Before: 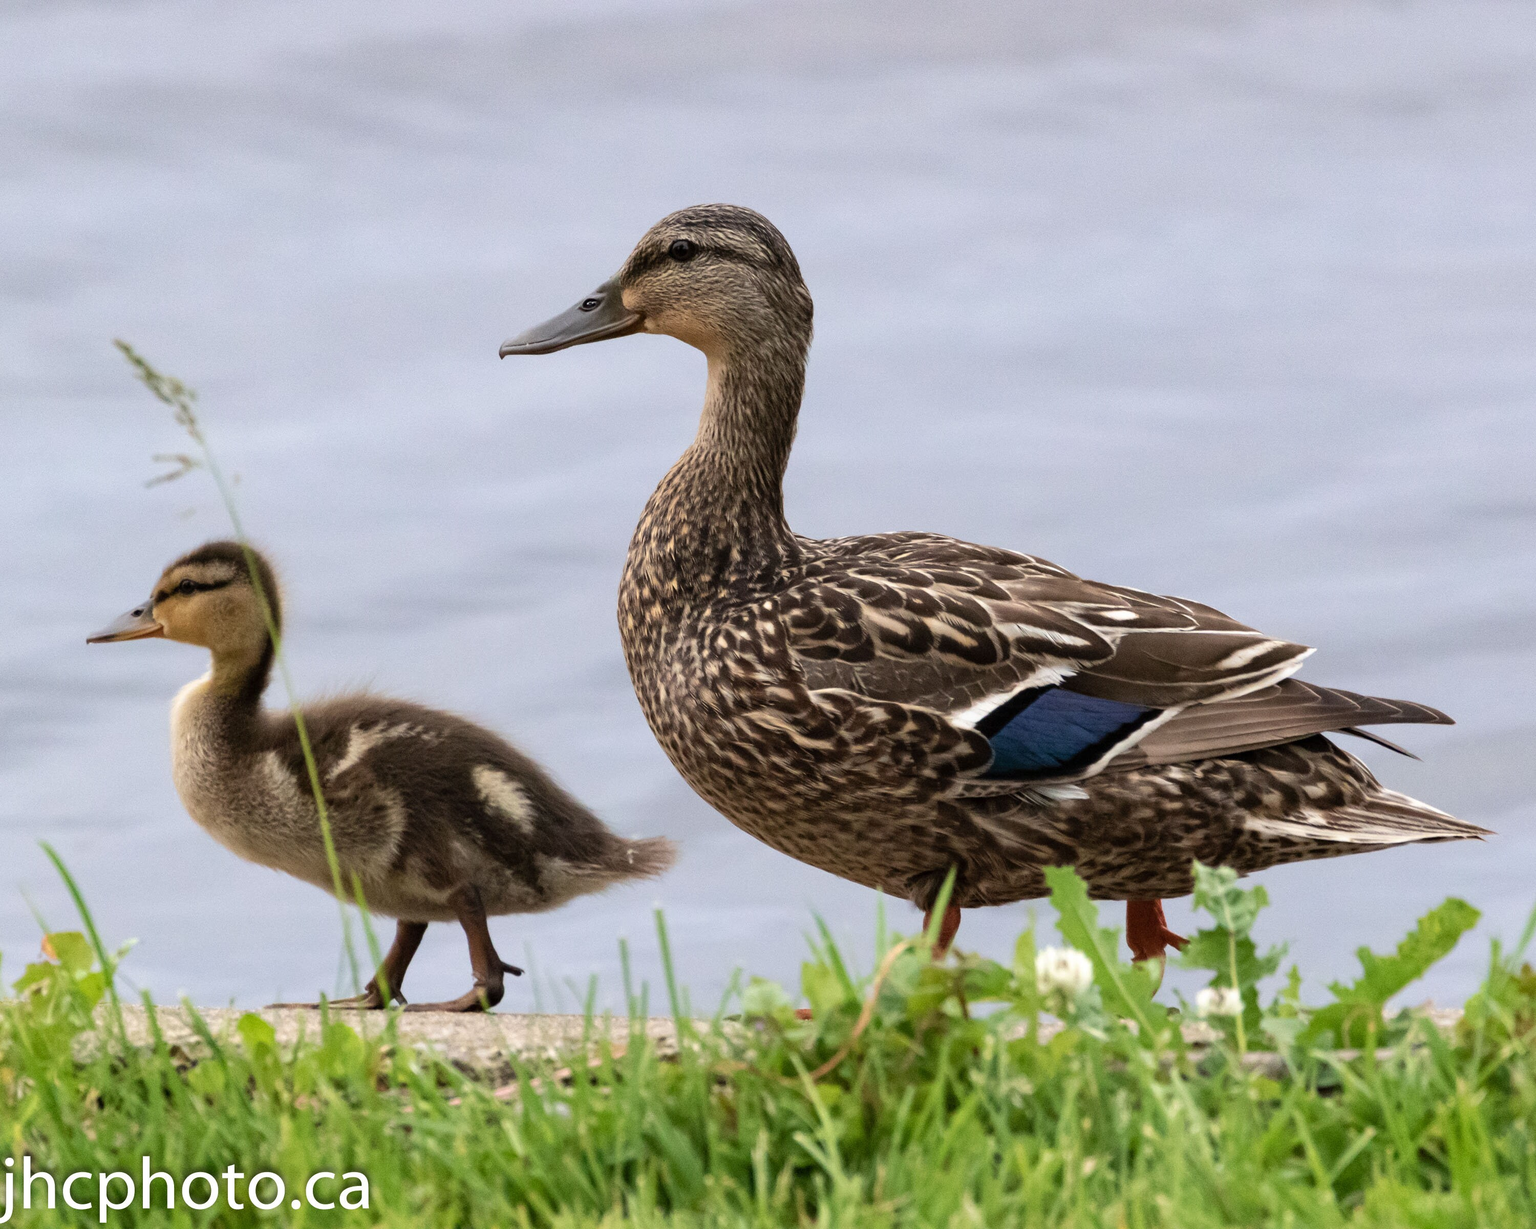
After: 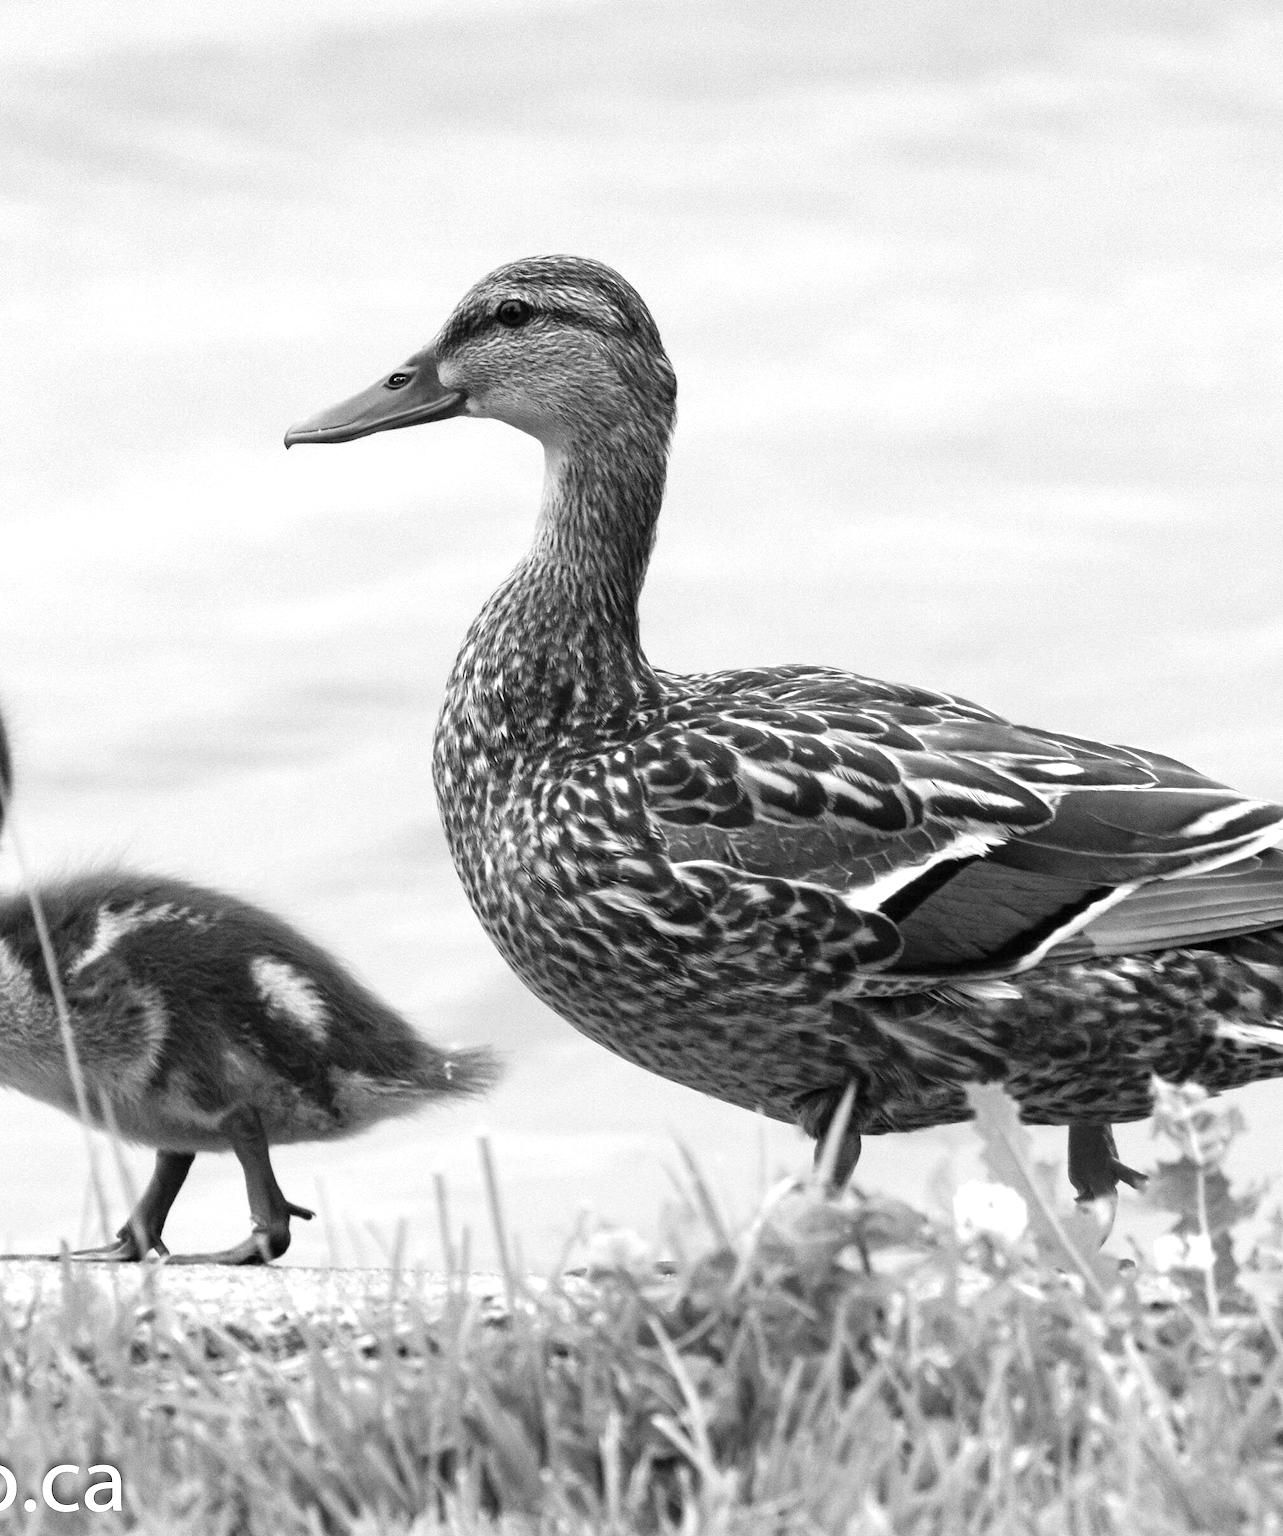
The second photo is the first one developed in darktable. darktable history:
monochrome: on, module defaults
crop and rotate: left 17.732%, right 15.423%
exposure: black level correction 0, exposure 0.68 EV, compensate exposure bias true, compensate highlight preservation false
